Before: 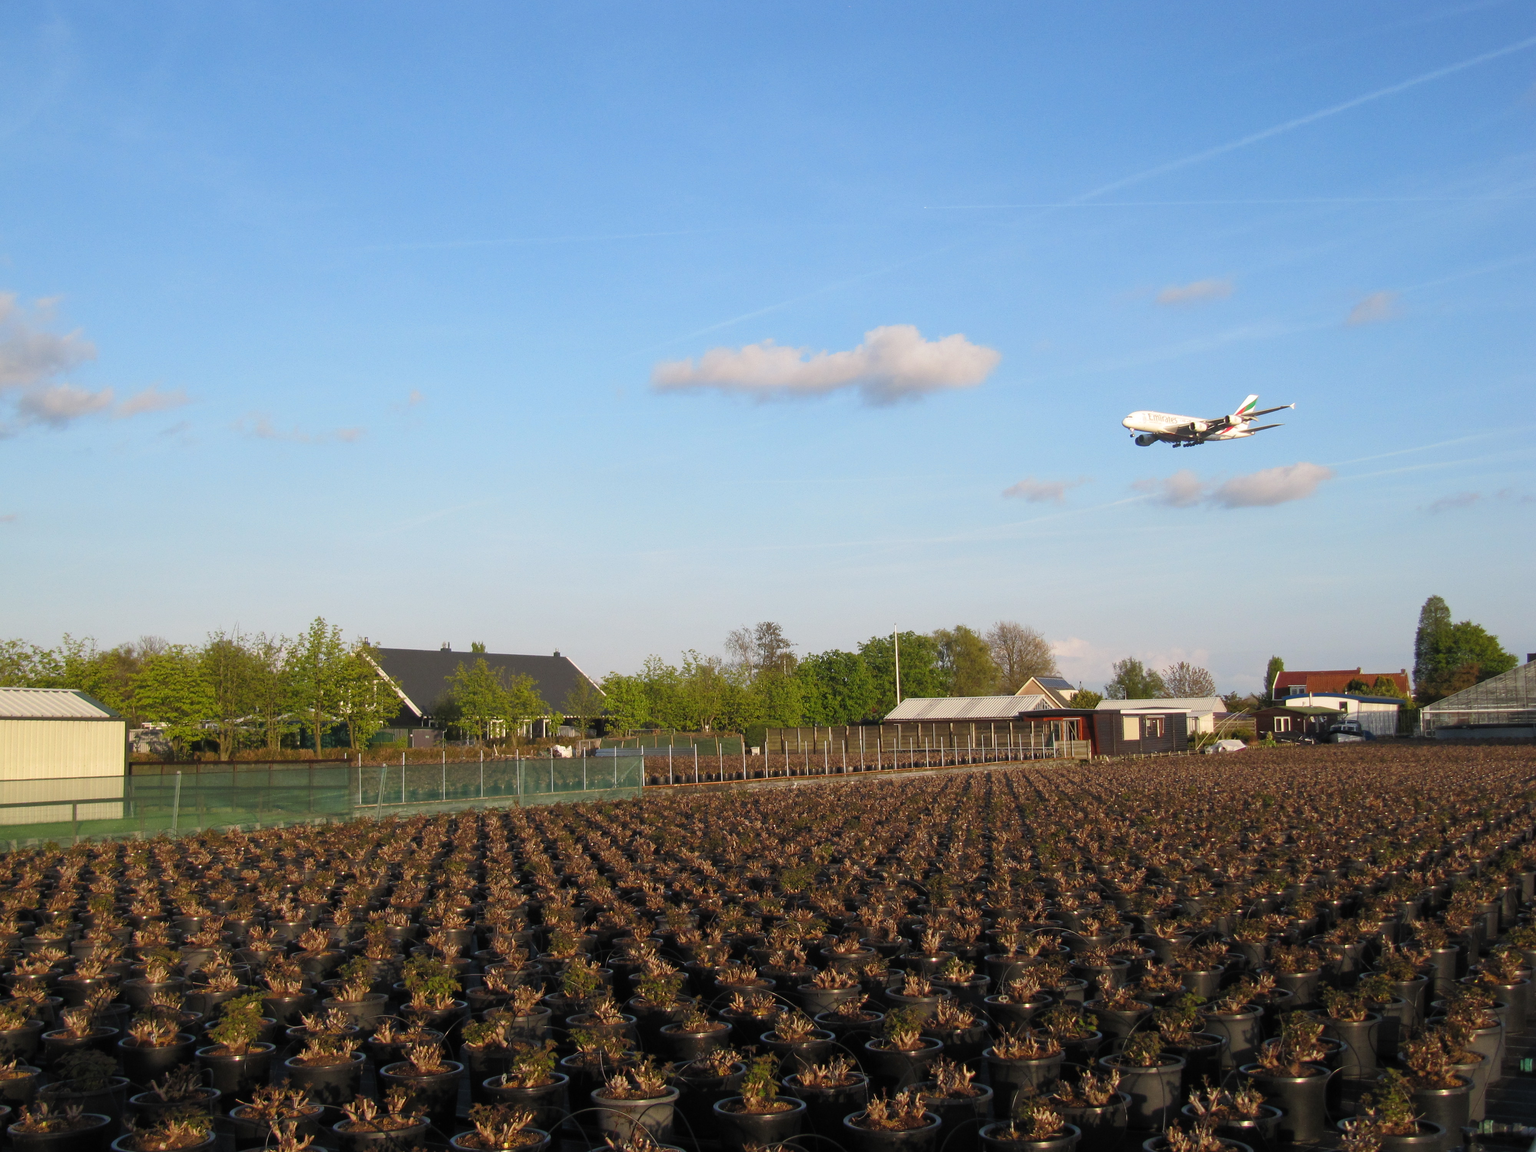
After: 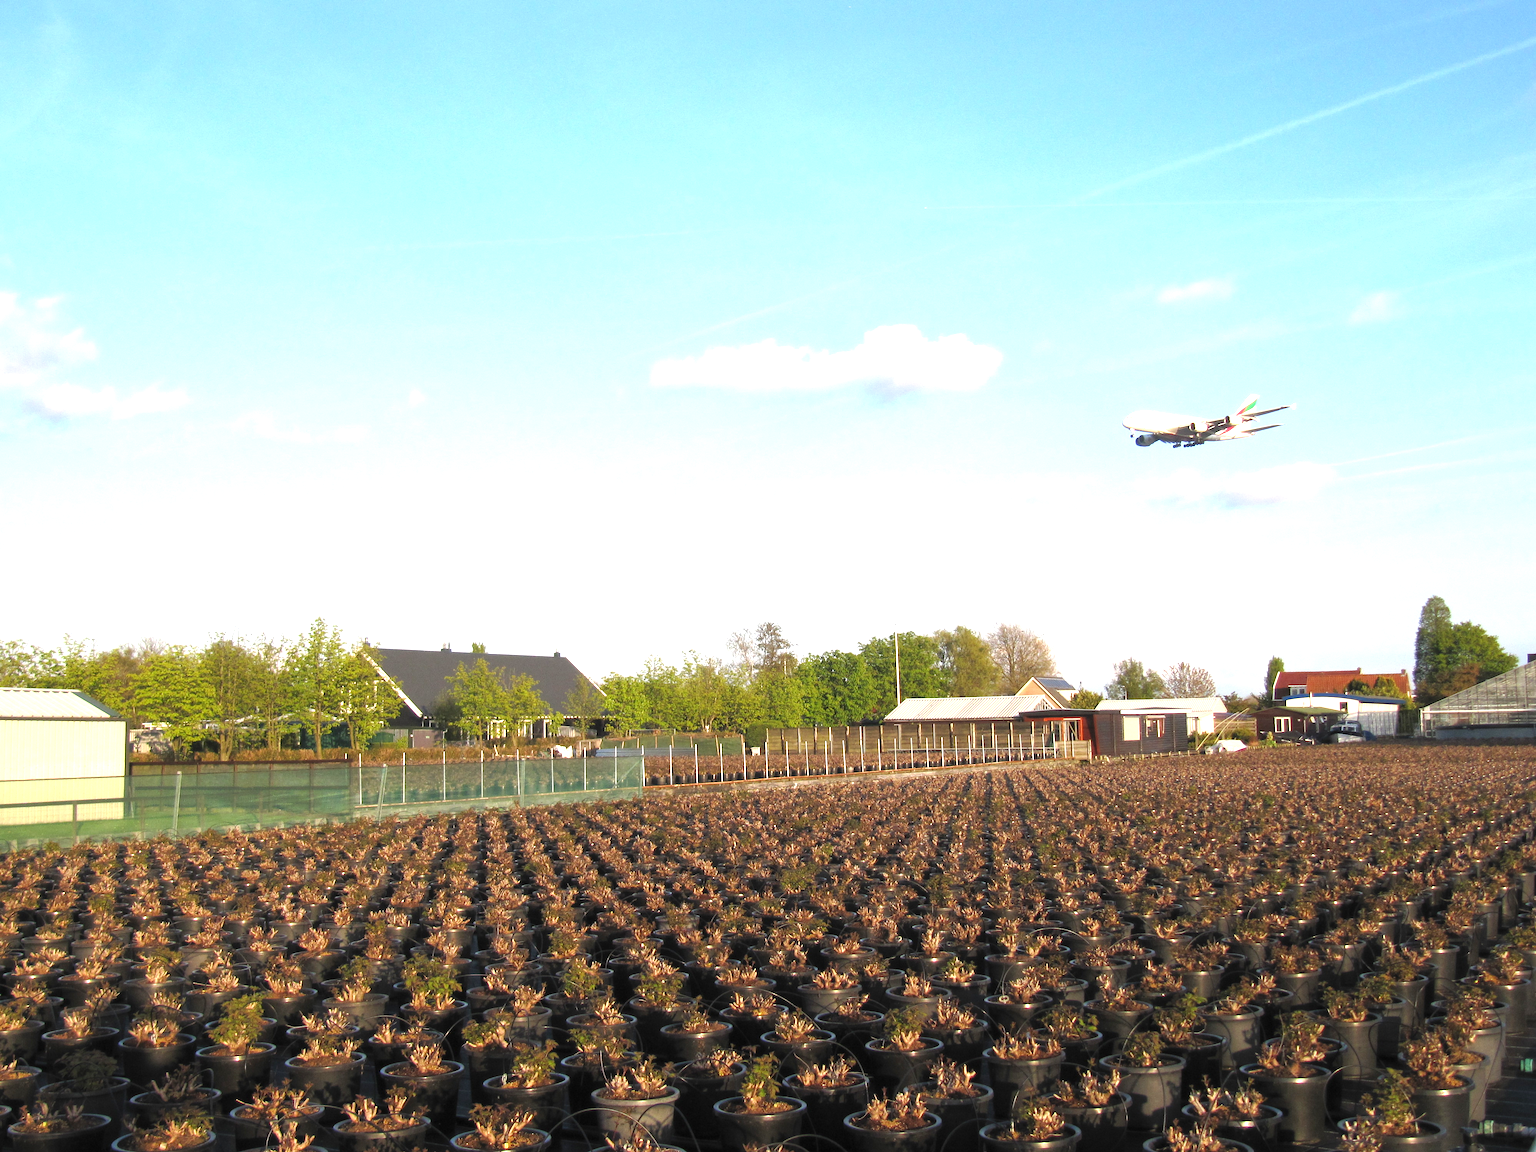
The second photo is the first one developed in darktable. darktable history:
exposure: black level correction 0, exposure 1.199 EV, compensate highlight preservation false
tone equalizer: edges refinement/feathering 500, mask exposure compensation -1.57 EV, preserve details no
